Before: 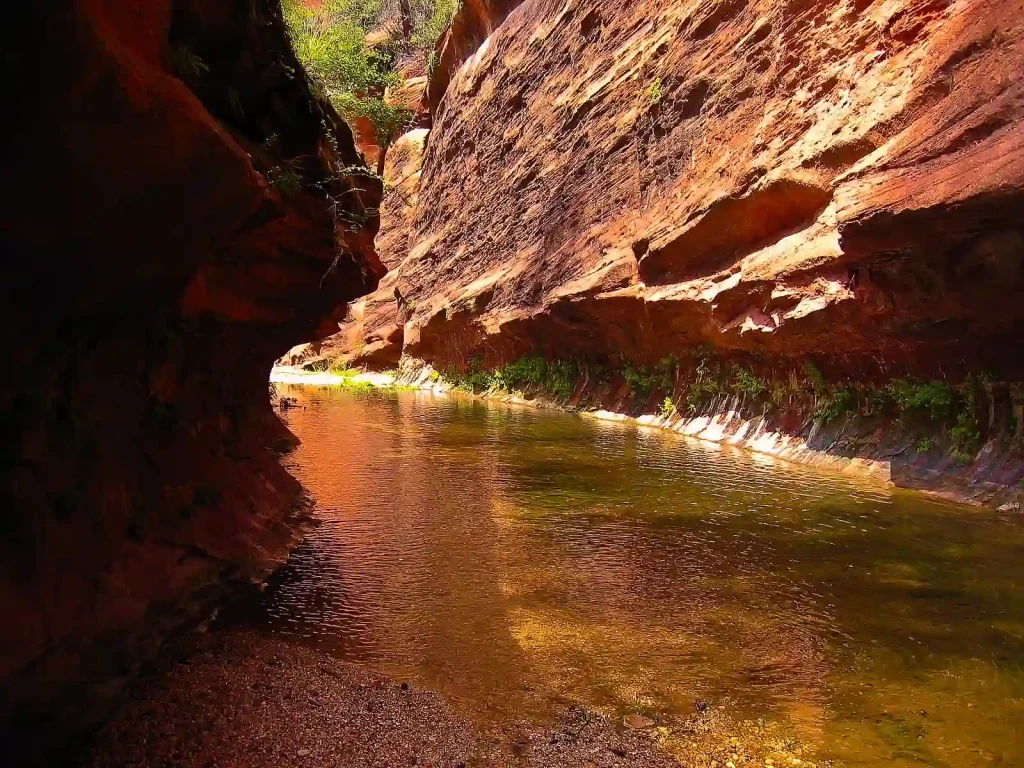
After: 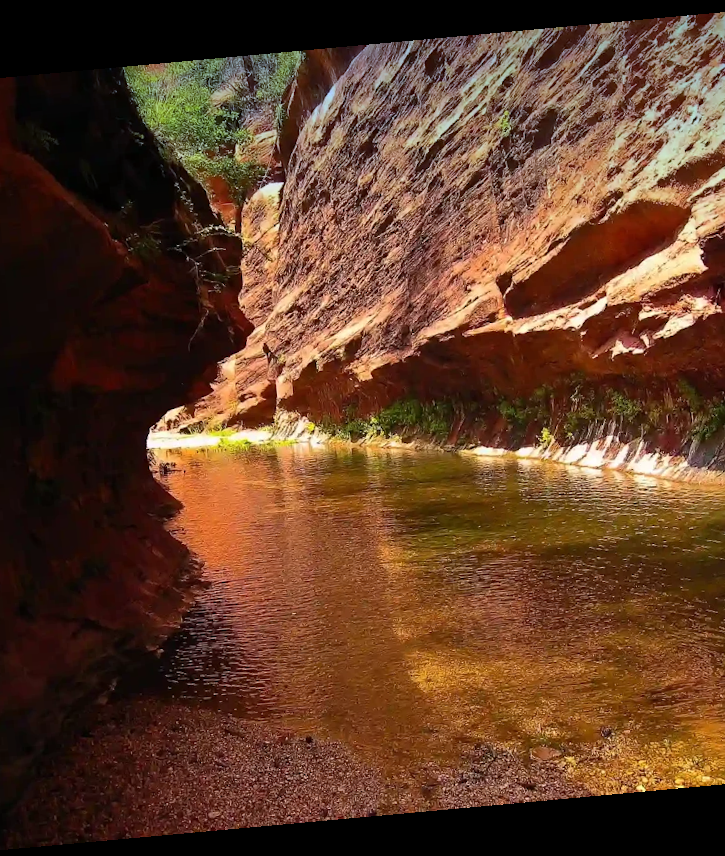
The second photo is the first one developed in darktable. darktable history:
graduated density: density 2.02 EV, hardness 44%, rotation 0.374°, offset 8.21, hue 208.8°, saturation 97%
crop and rotate: left 14.385%, right 18.948%
rotate and perspective: rotation -5.2°, automatic cropping off
